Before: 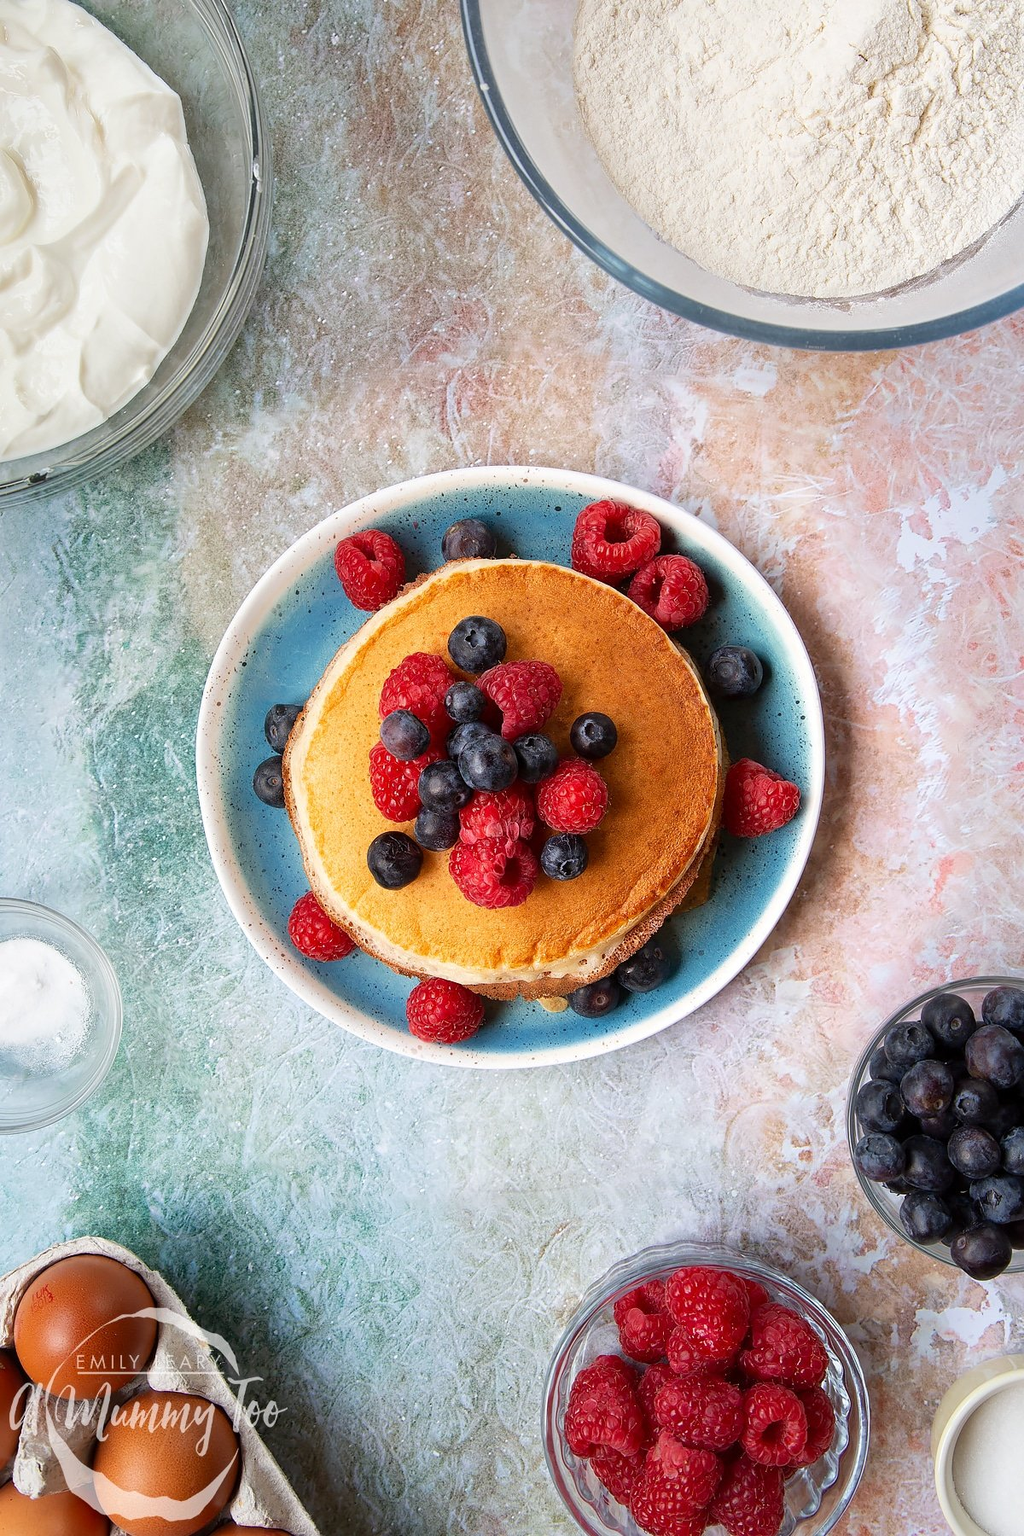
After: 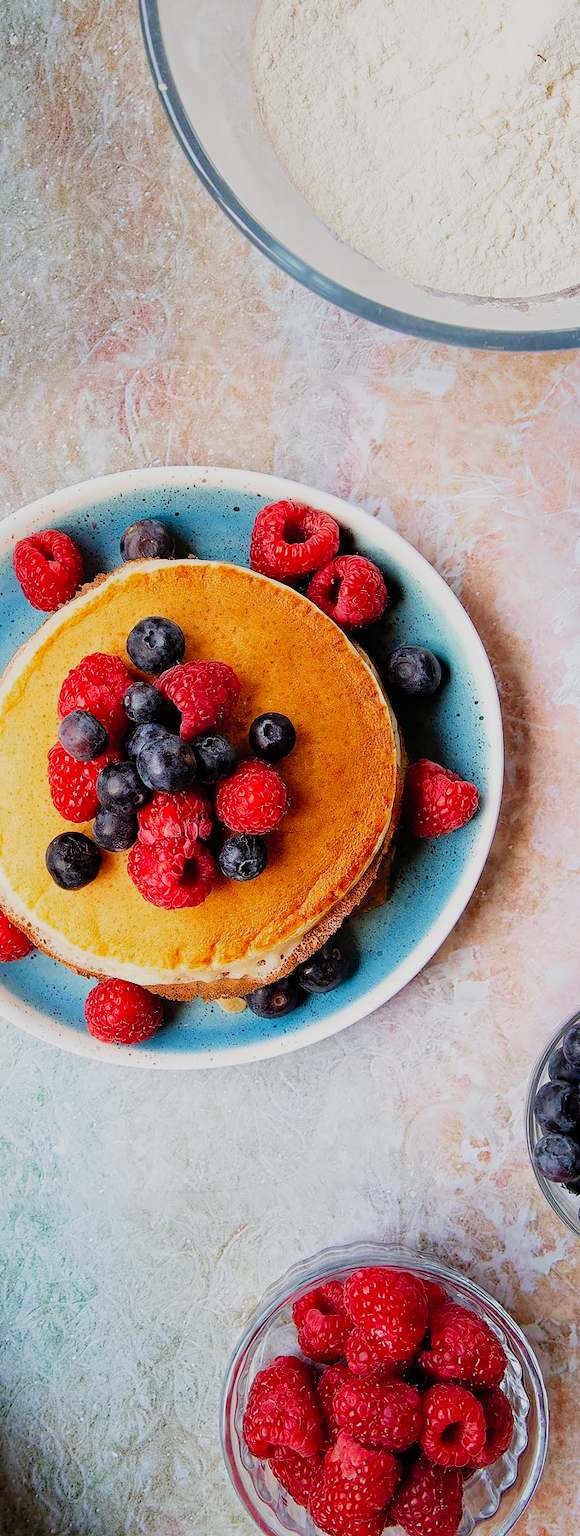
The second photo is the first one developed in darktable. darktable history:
contrast brightness saturation: brightness 0.091, saturation 0.193
filmic rgb: black relative exposure -9.16 EV, white relative exposure 6.74 EV, threshold 5.98 EV, hardness 3.06, contrast 1.059, add noise in highlights 0, preserve chrominance no, color science v3 (2019), use custom middle-gray values true, contrast in highlights soft, enable highlight reconstruction true
crop: left 31.479%, top 0.003%, right 11.797%
